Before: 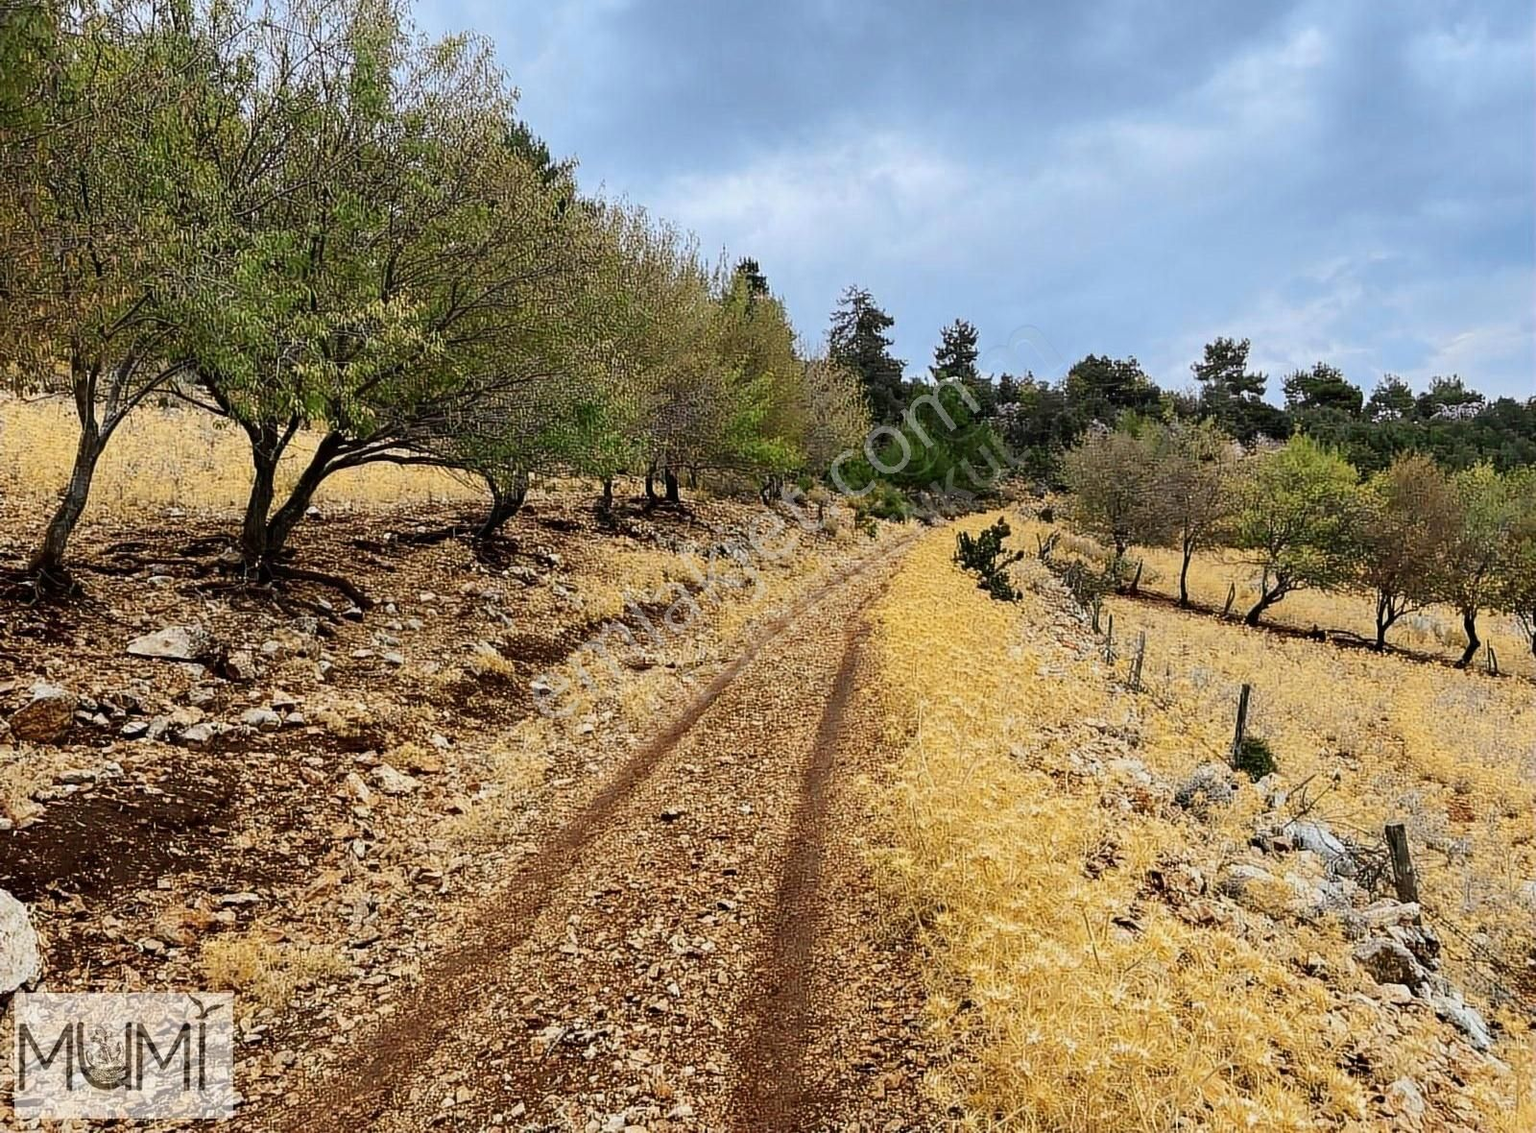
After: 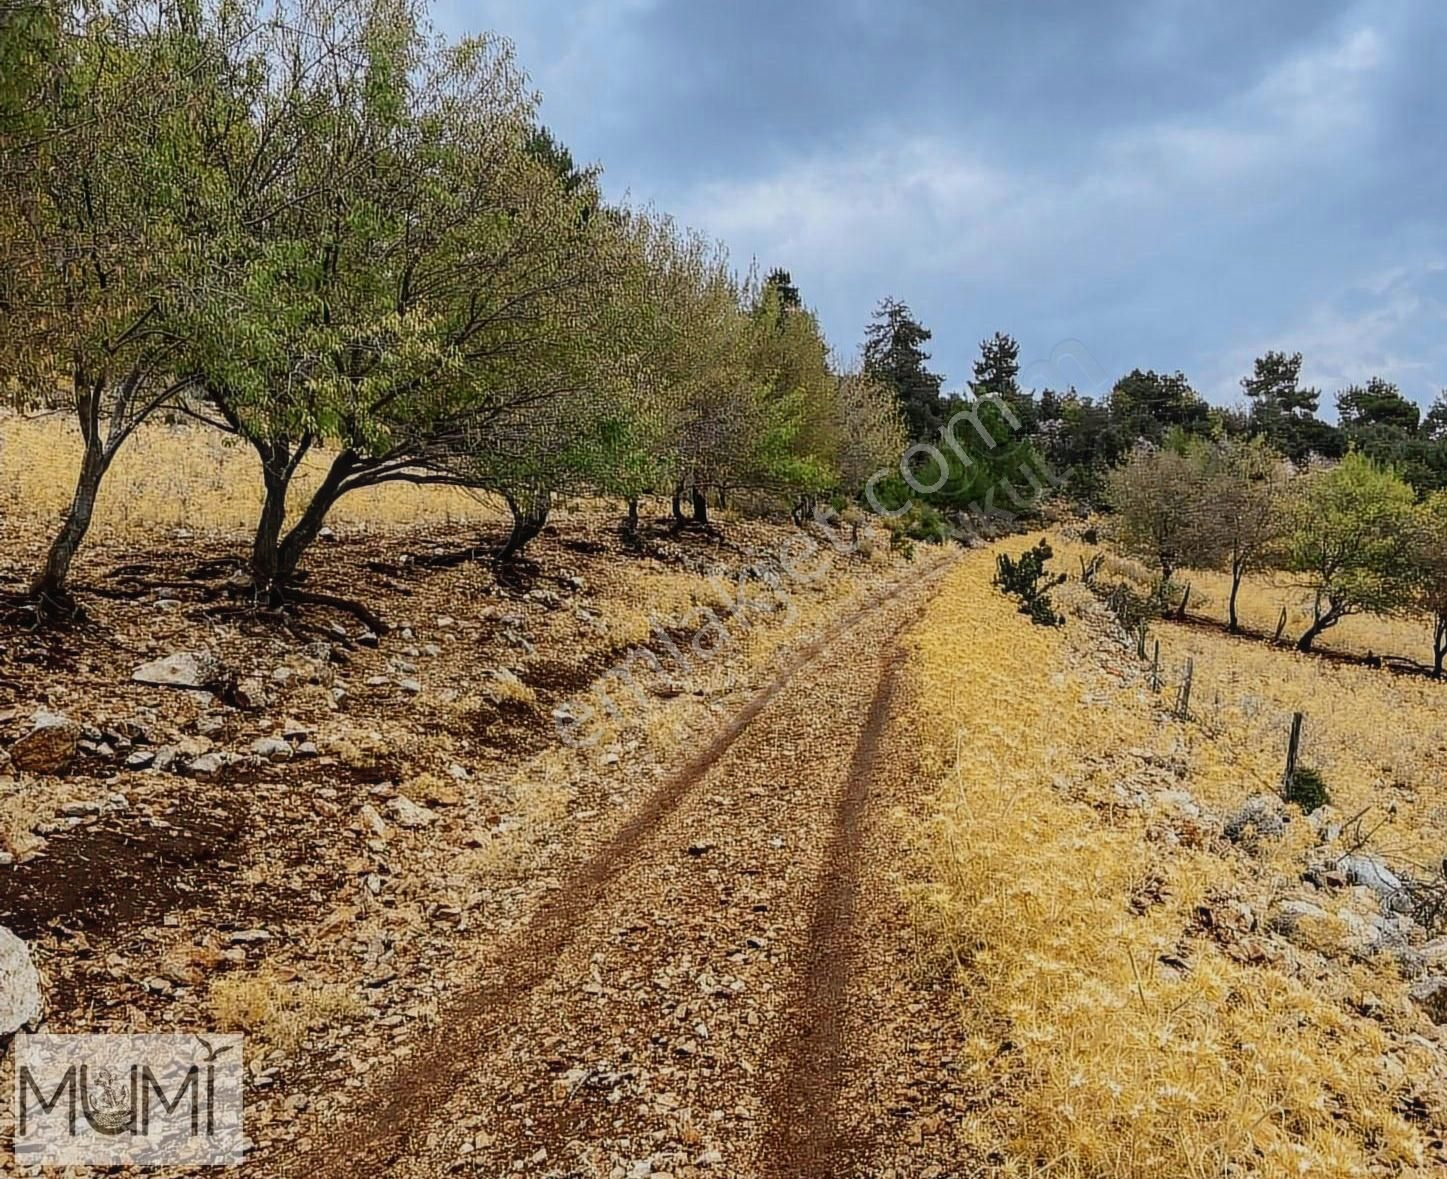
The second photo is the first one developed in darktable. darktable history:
crop: right 9.509%, bottom 0.031%
local contrast: detail 110%
exposure: exposure -0.21 EV, compensate highlight preservation false
